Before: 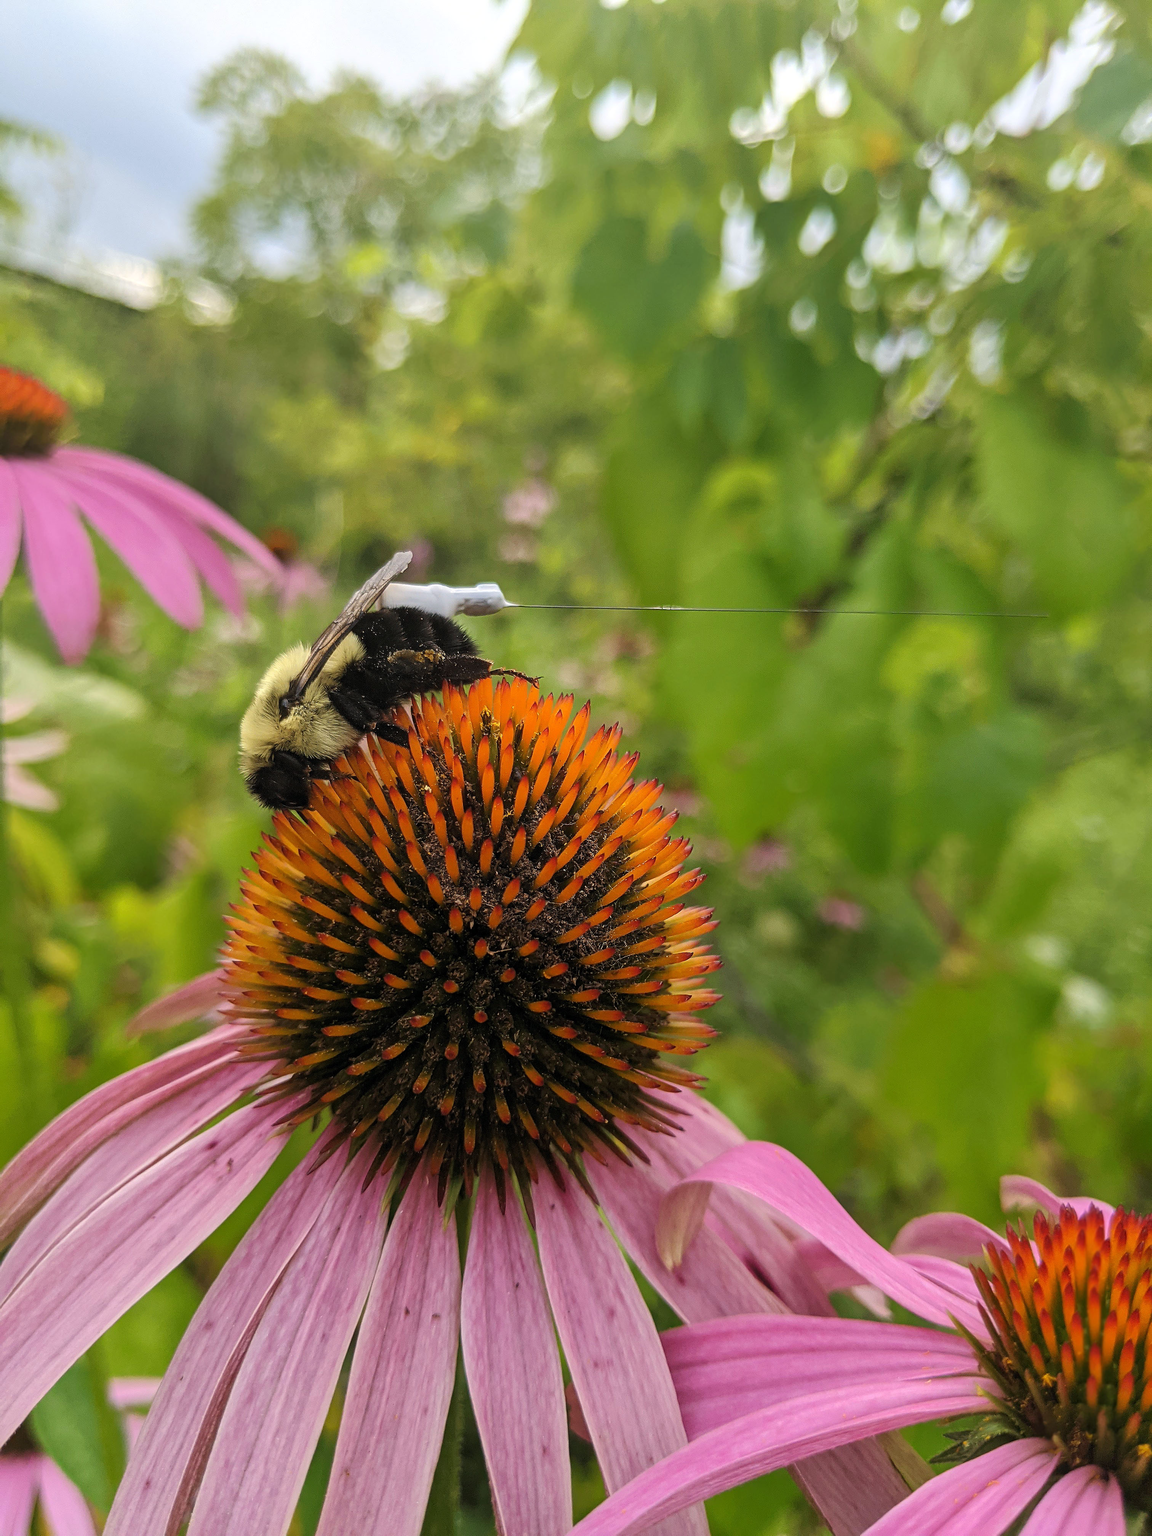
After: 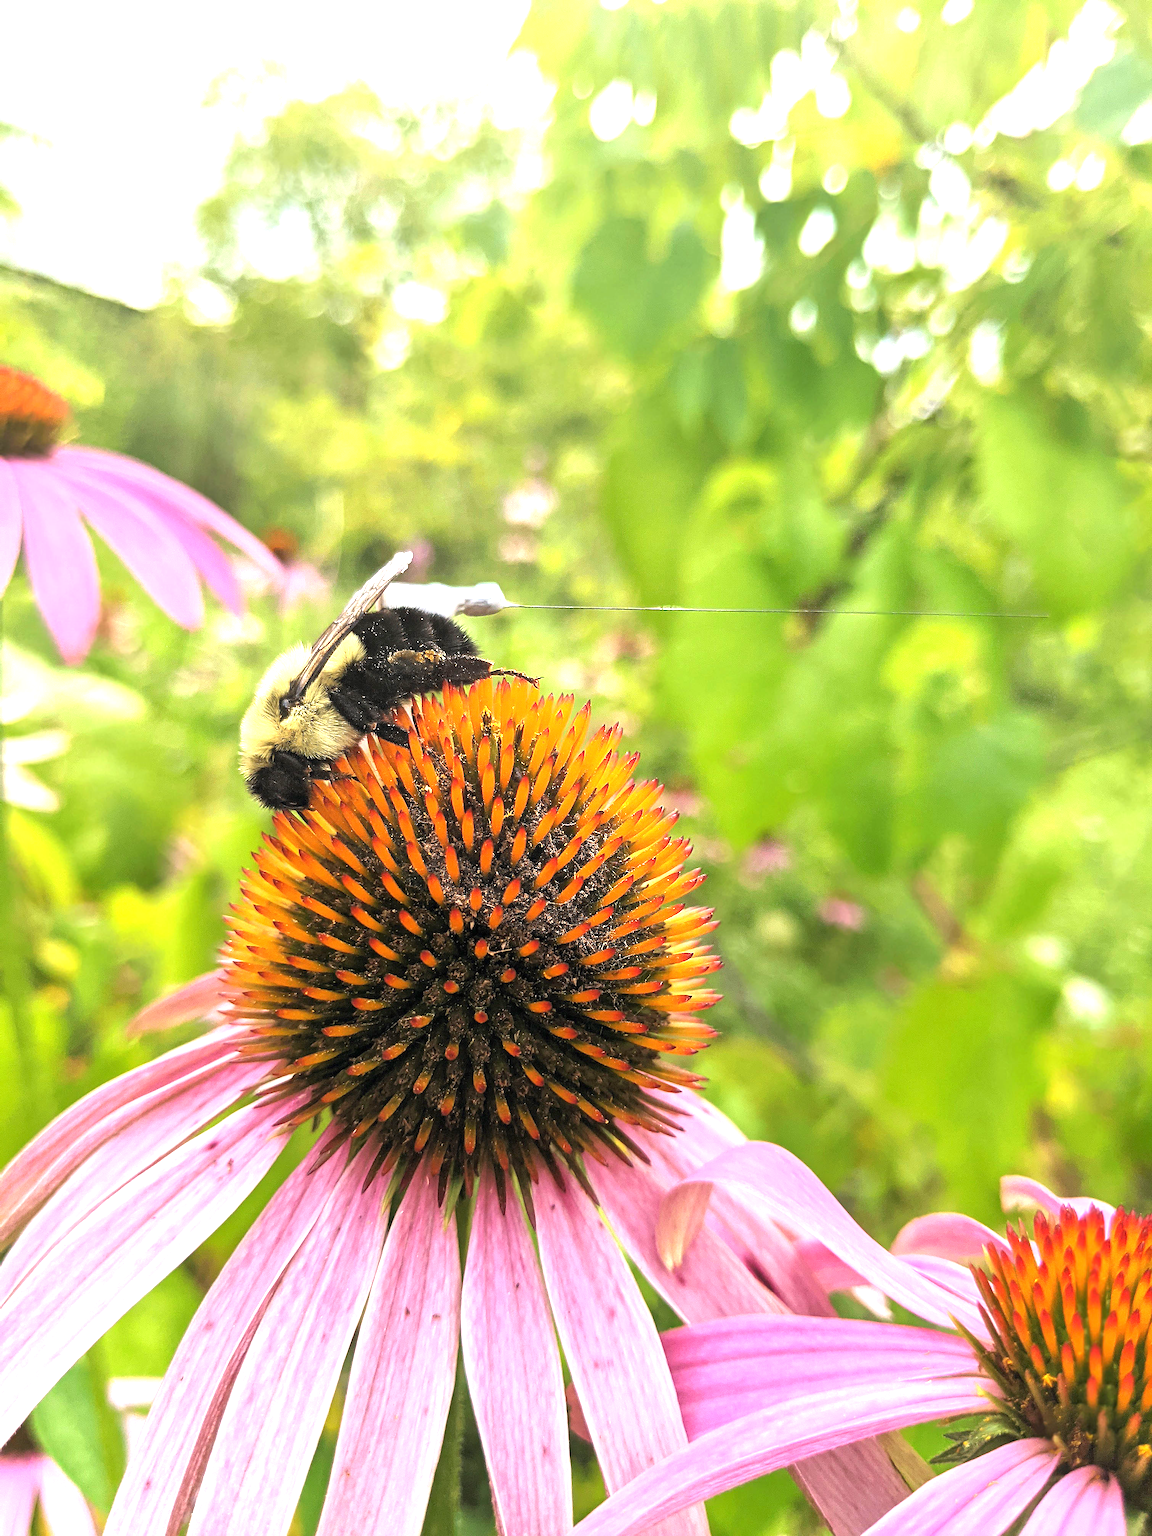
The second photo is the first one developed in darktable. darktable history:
exposure: black level correction 0, exposure 1.522 EV, compensate highlight preservation false
